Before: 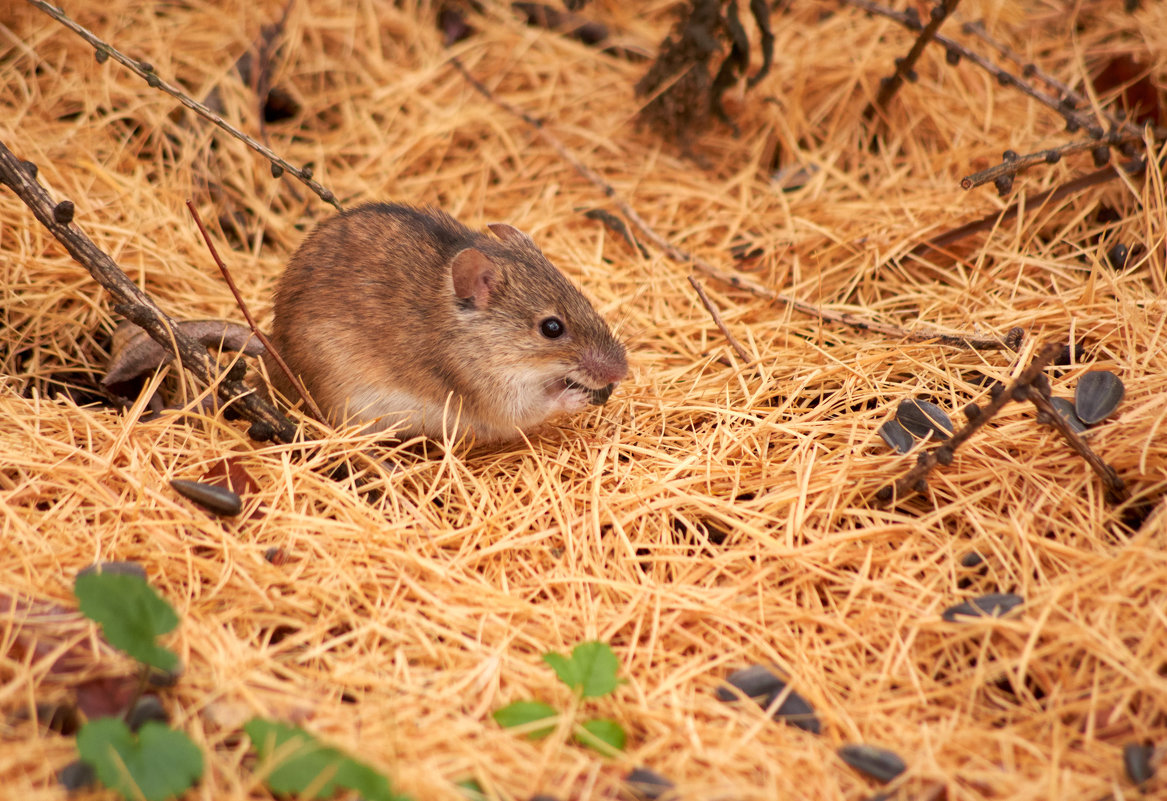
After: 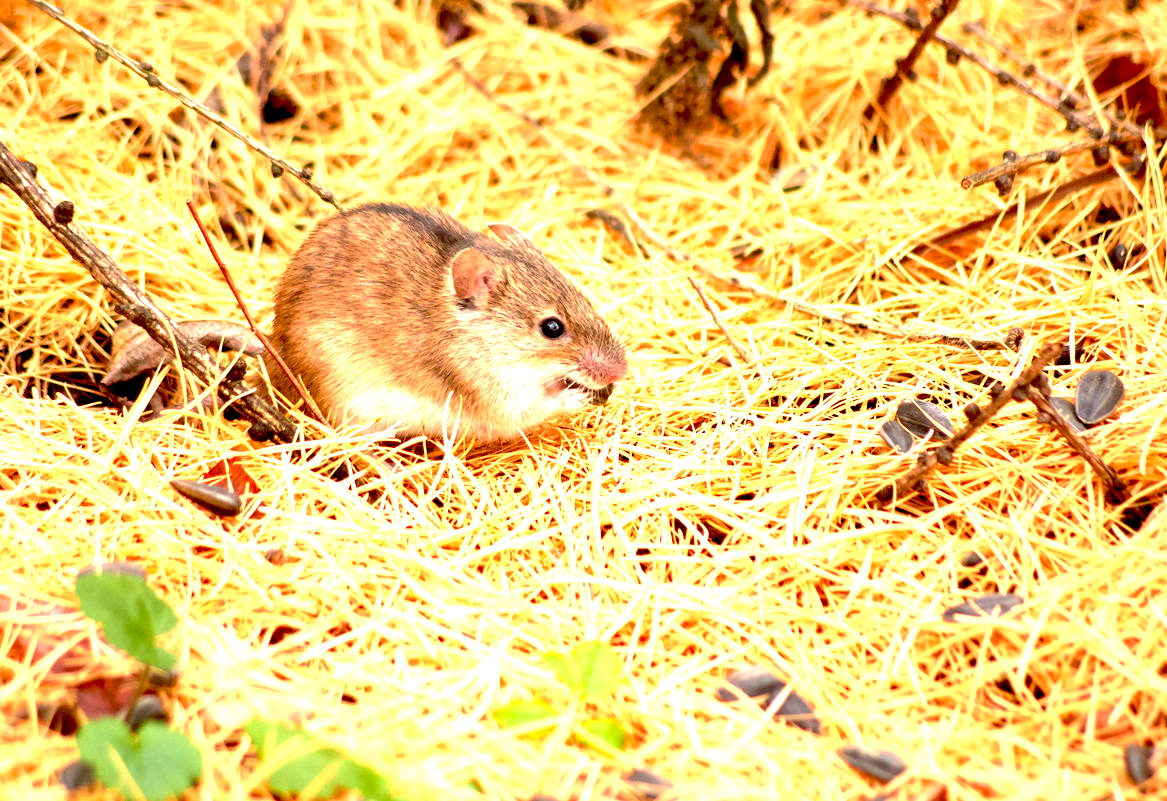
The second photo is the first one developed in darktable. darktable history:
color correction: highlights a* -2.58, highlights b* 2.5
exposure: black level correction 0.016, exposure 1.781 EV, compensate highlight preservation false
